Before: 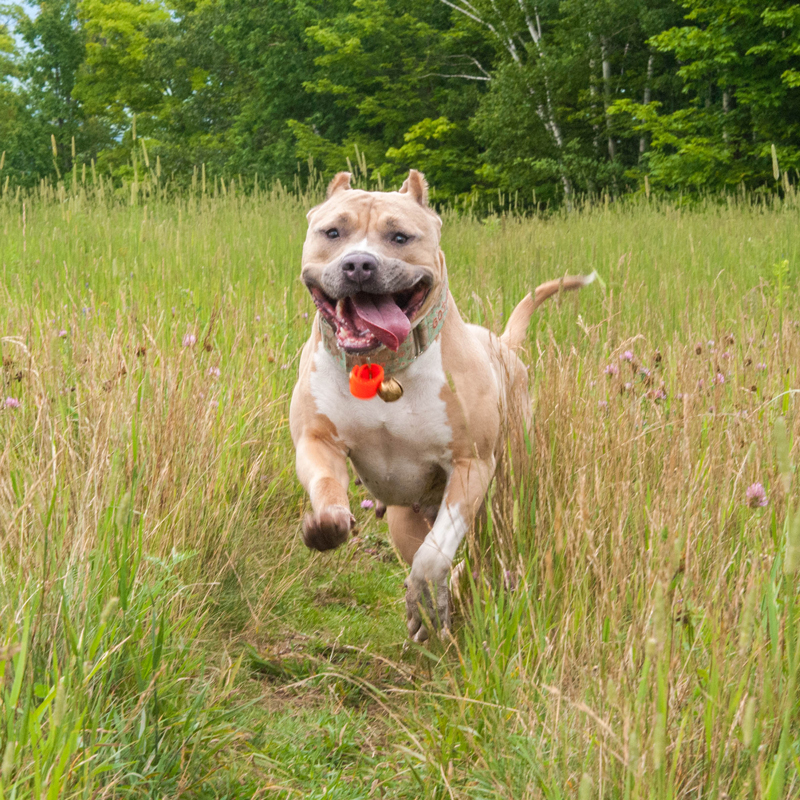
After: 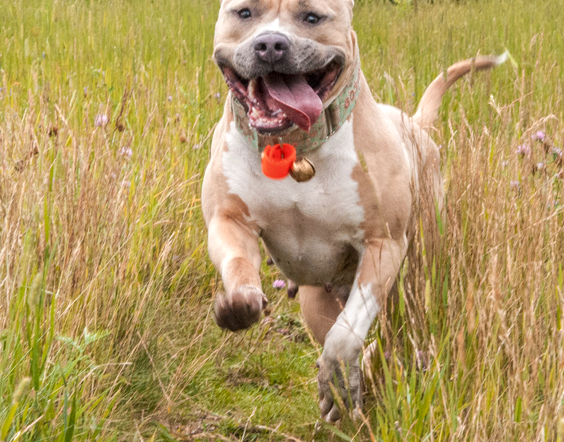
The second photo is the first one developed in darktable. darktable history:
crop: left 11.123%, top 27.61%, right 18.3%, bottom 17.034%
color zones: curves: ch1 [(0, 0.455) (0.063, 0.455) (0.286, 0.495) (0.429, 0.5) (0.571, 0.5) (0.714, 0.5) (0.857, 0.5) (1, 0.455)]; ch2 [(0, 0.532) (0.063, 0.521) (0.233, 0.447) (0.429, 0.489) (0.571, 0.5) (0.714, 0.5) (0.857, 0.5) (1, 0.532)]
local contrast: on, module defaults
